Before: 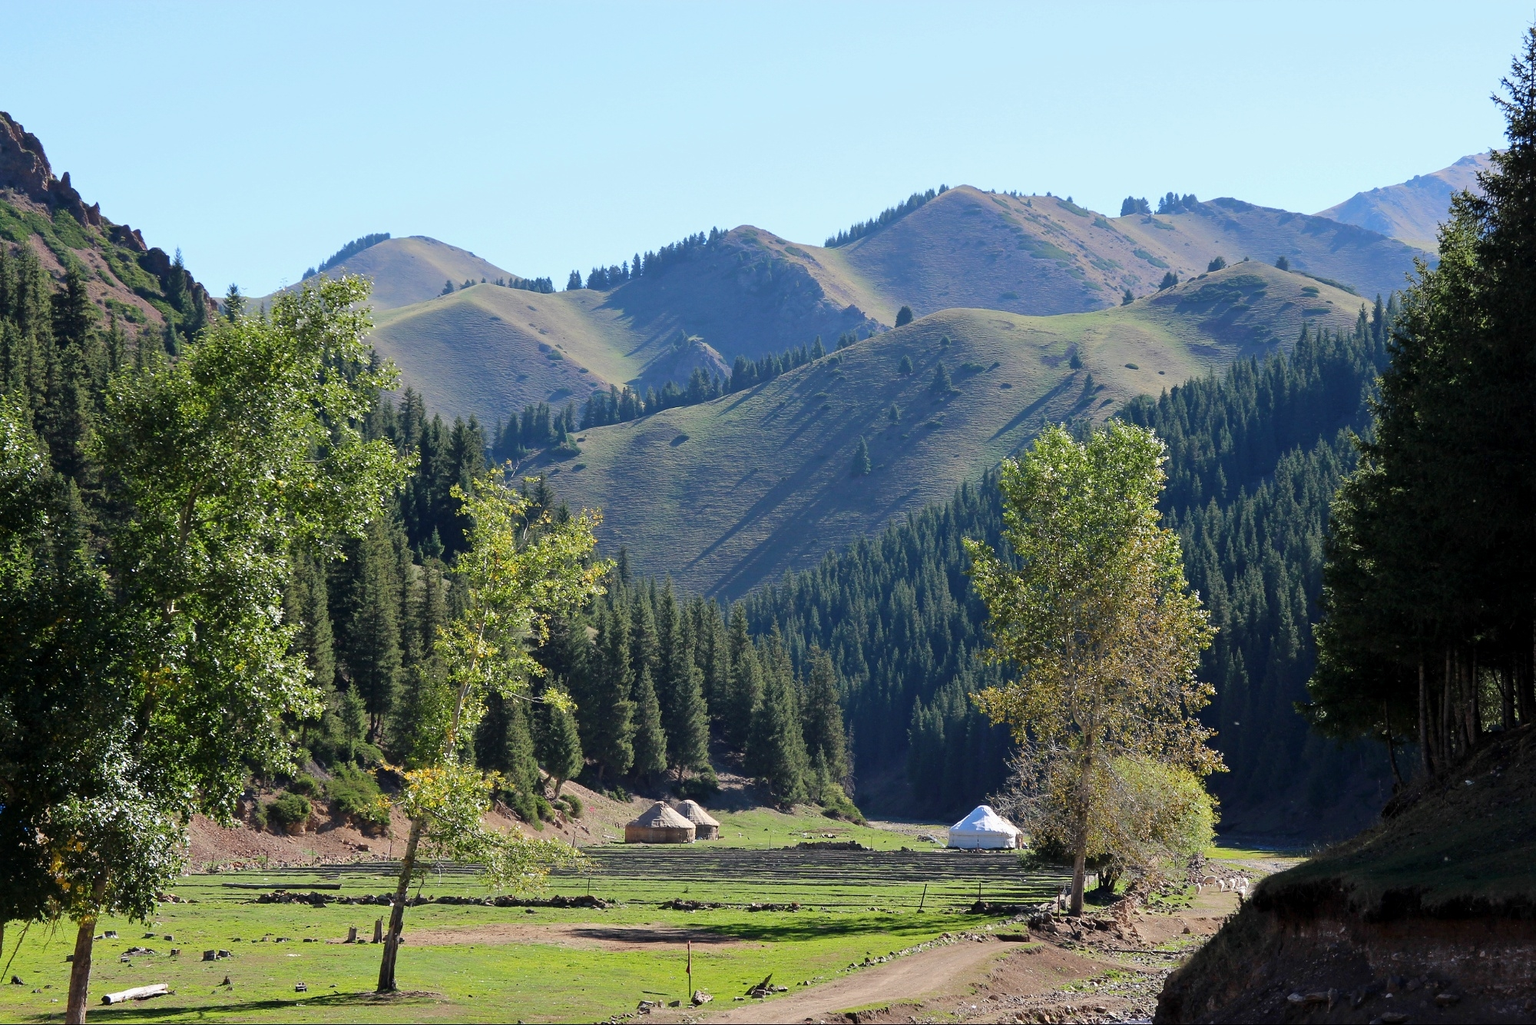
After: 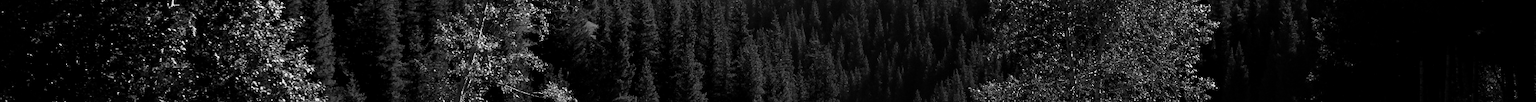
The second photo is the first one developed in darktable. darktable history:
crop and rotate: top 59.084%, bottom 30.916%
local contrast: mode bilateral grid, contrast 20, coarseness 50, detail 140%, midtone range 0.2
contrast brightness saturation: contrast -0.03, brightness -0.59, saturation -1
